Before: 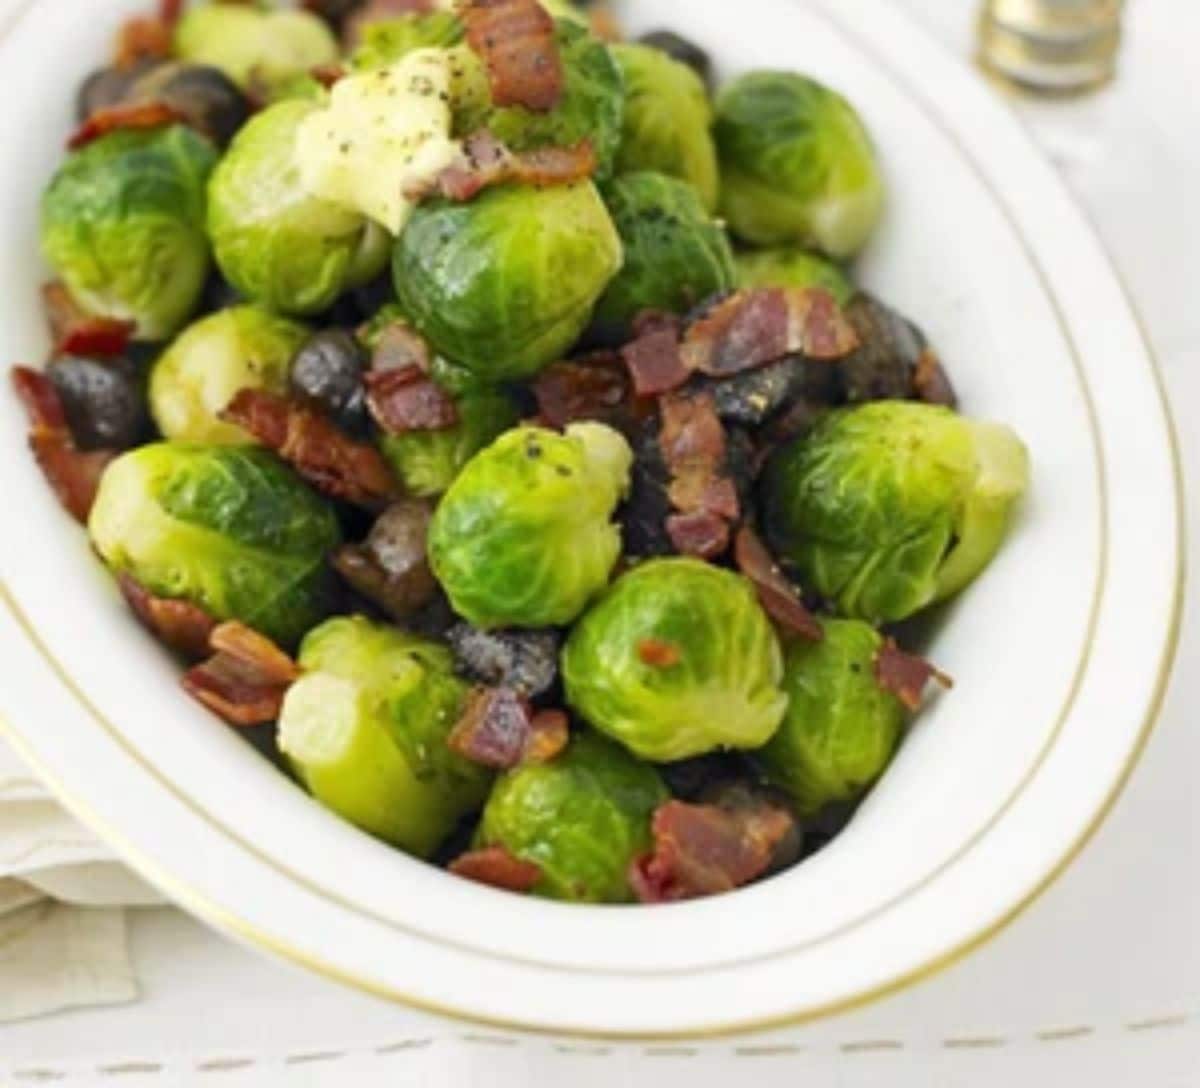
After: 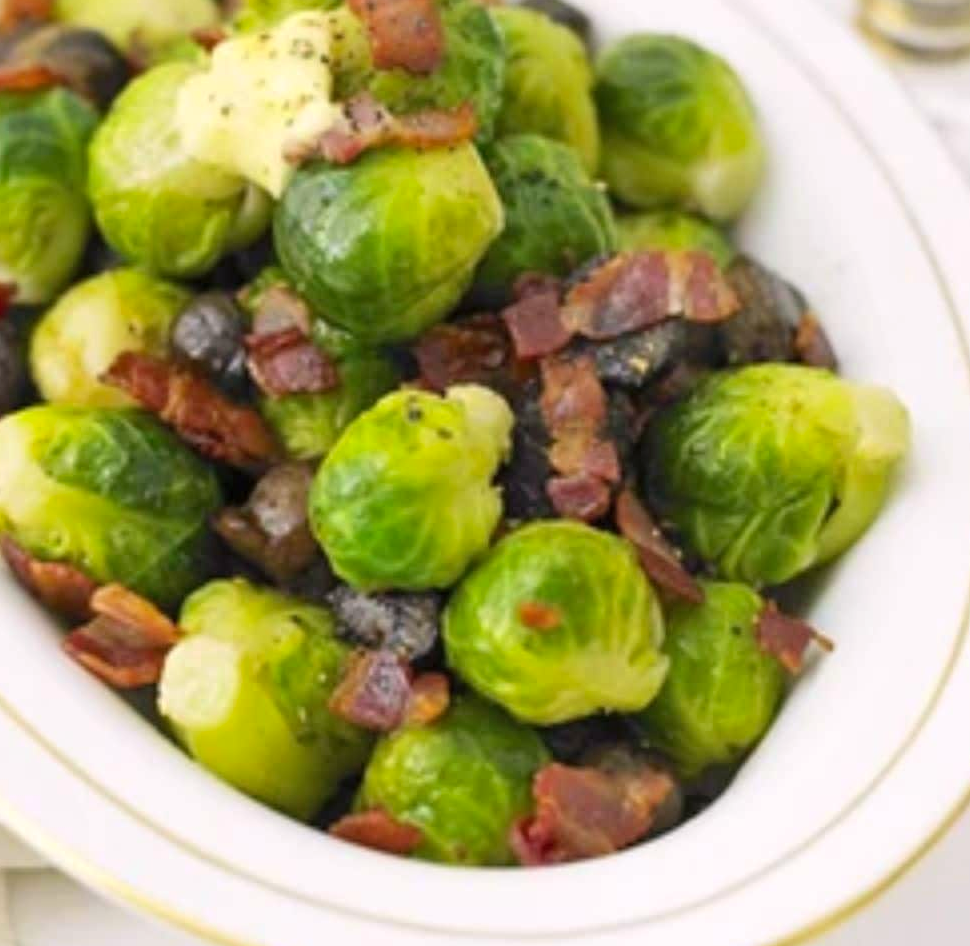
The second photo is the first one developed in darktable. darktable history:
crop: left 9.929%, top 3.475%, right 9.188%, bottom 9.529%
color correction: highlights a* 3.12, highlights b* -1.55, shadows a* -0.101, shadows b* 2.52, saturation 0.98
contrast brightness saturation: contrast 0.03, brightness 0.06, saturation 0.13
